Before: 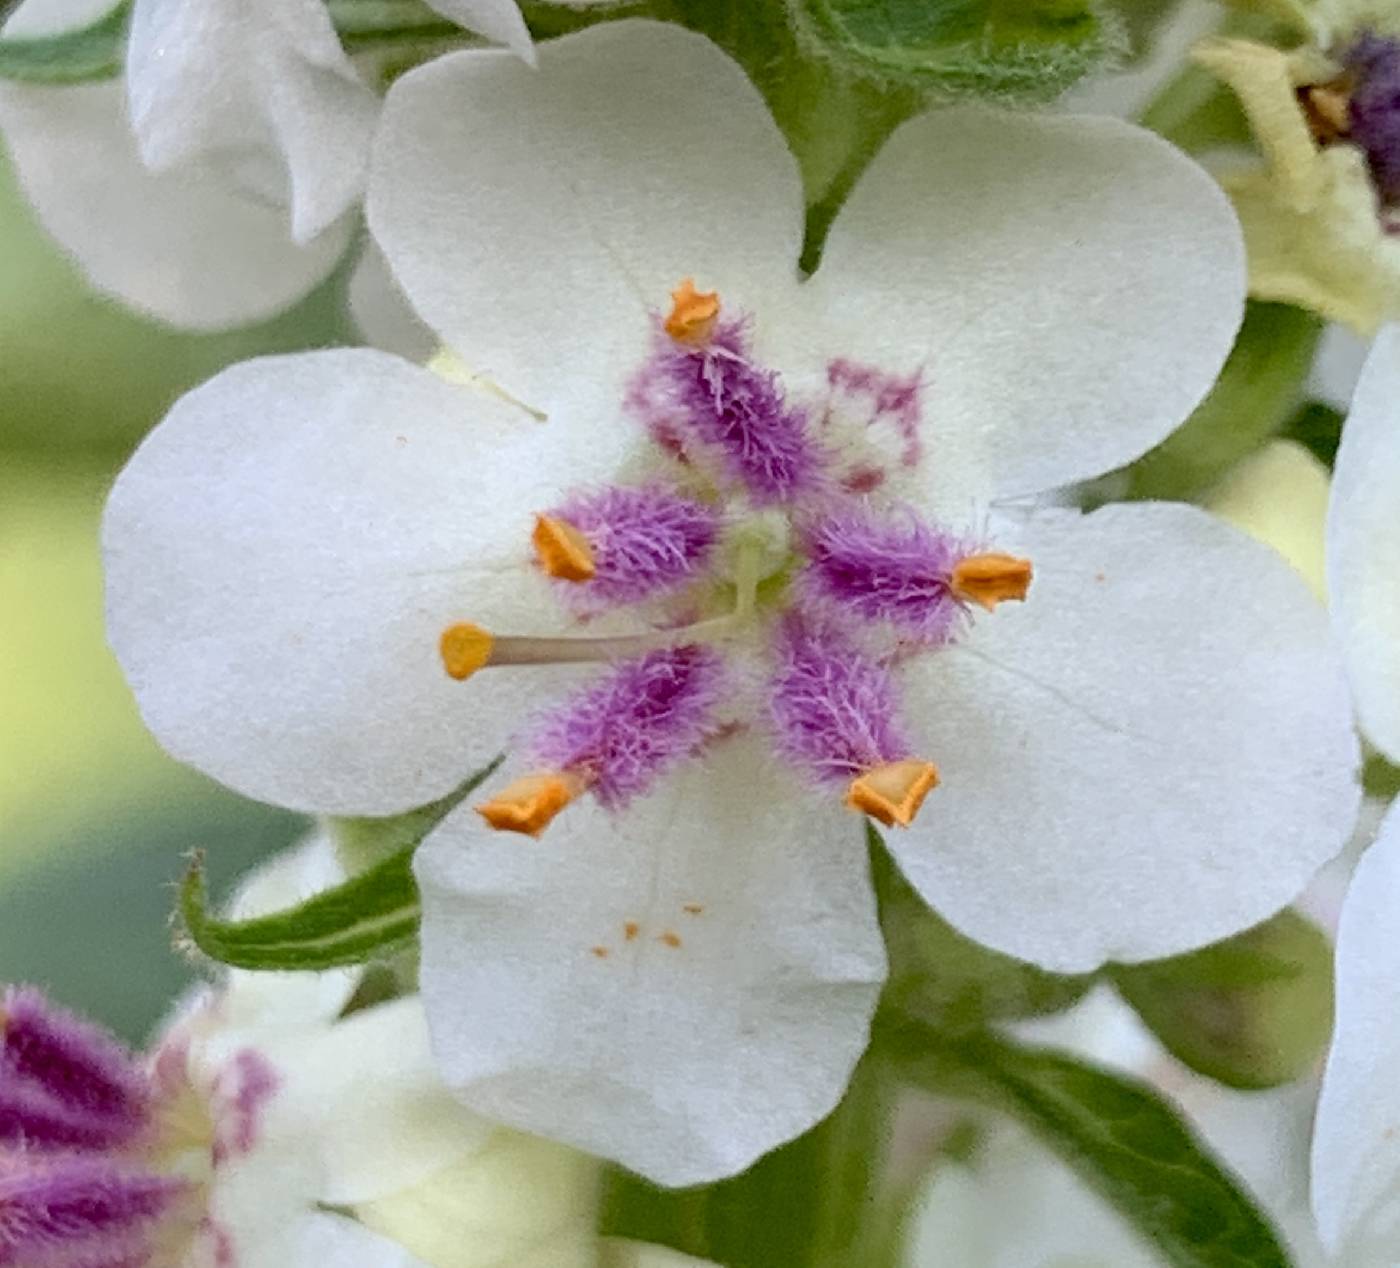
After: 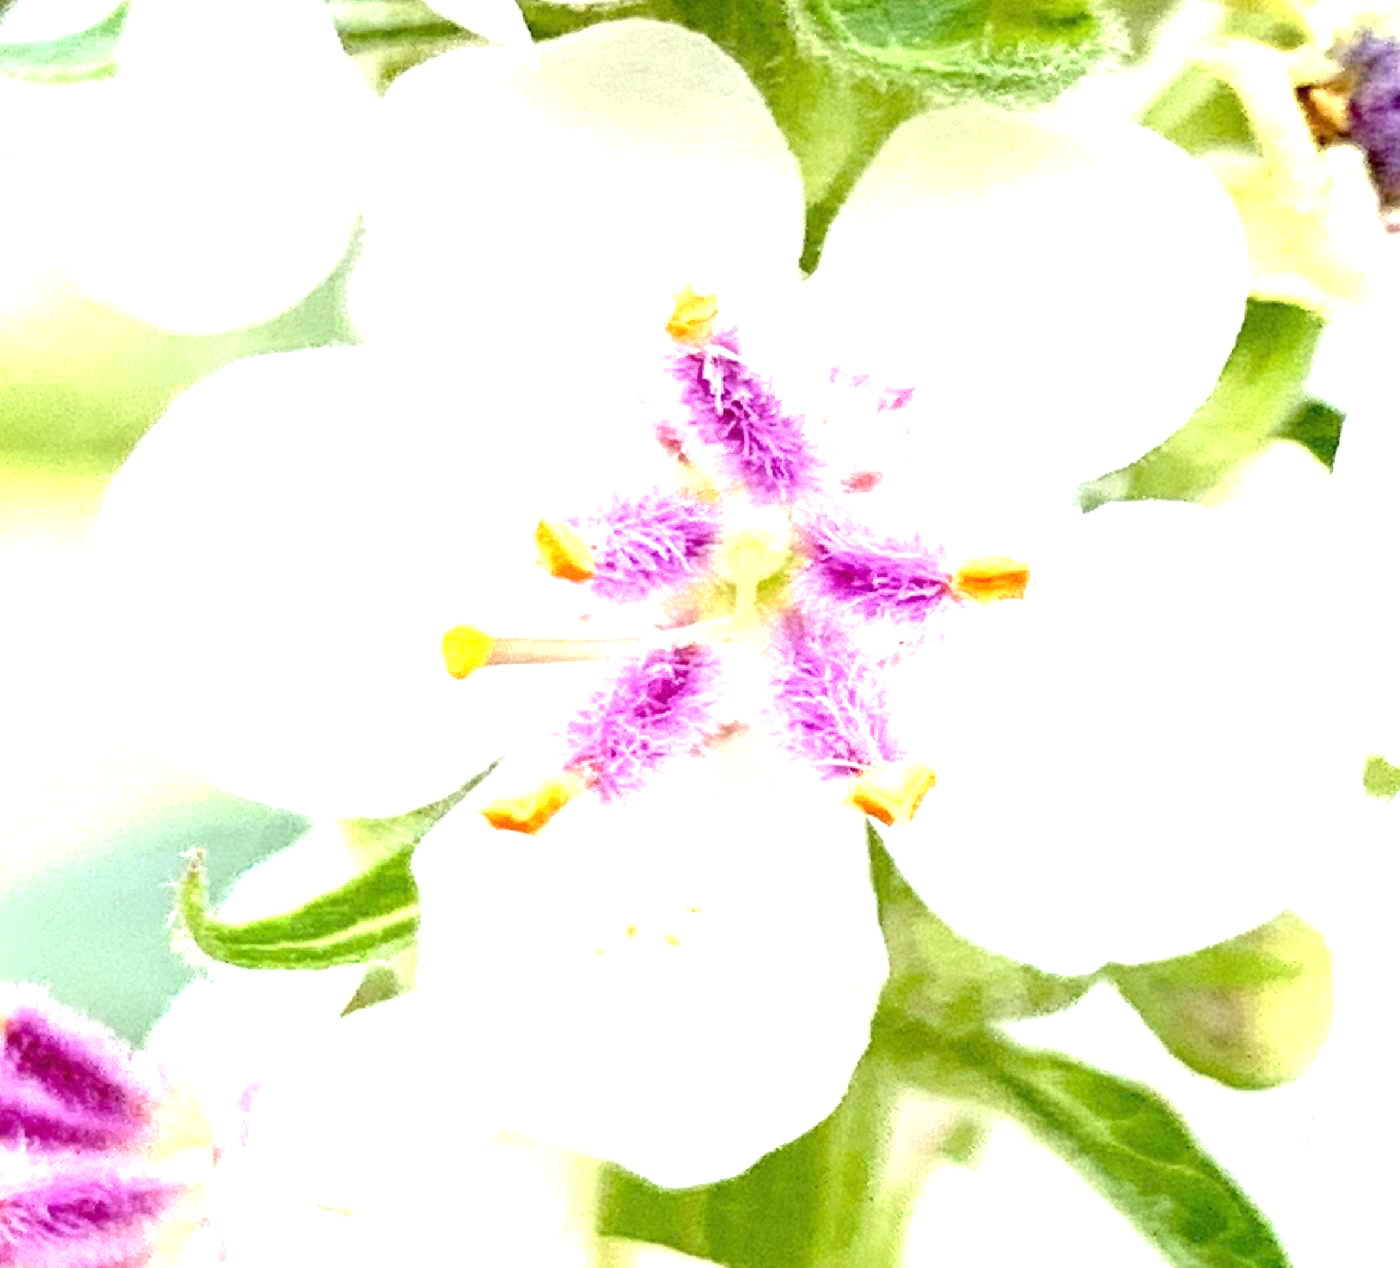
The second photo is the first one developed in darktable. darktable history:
exposure: exposure 2.276 EV, compensate highlight preservation false
